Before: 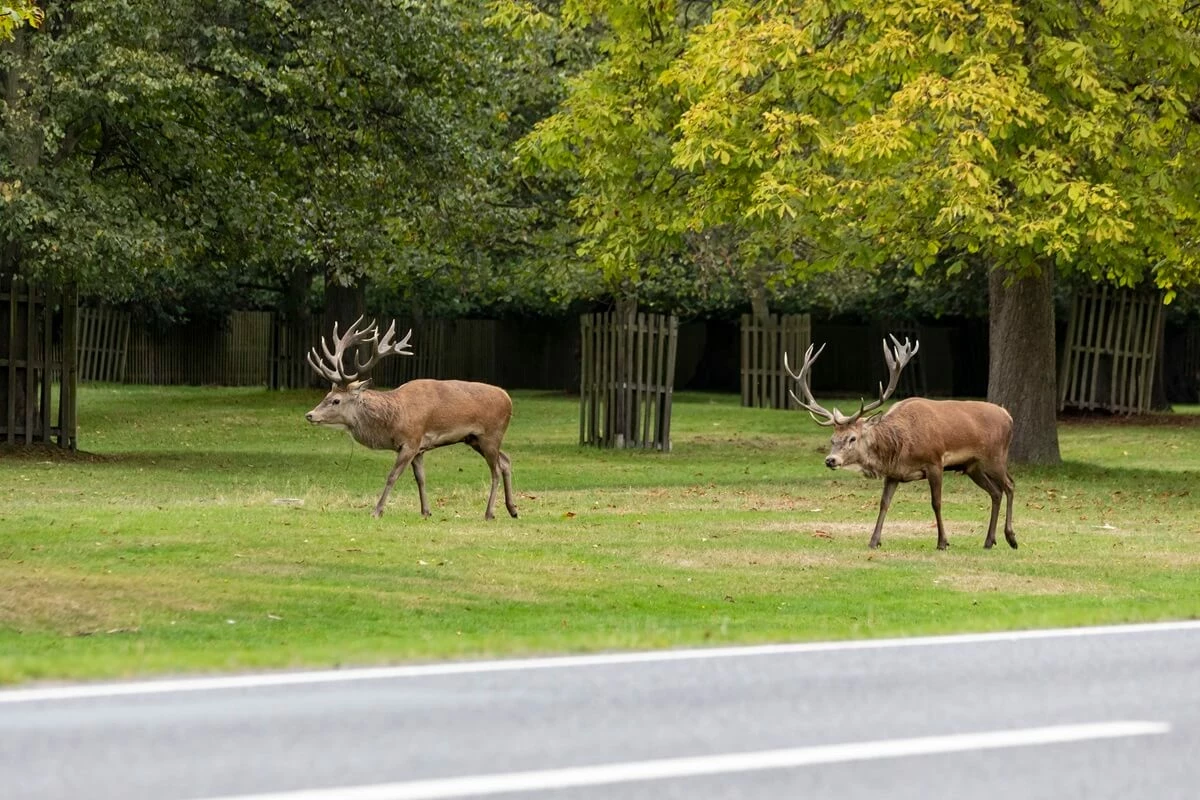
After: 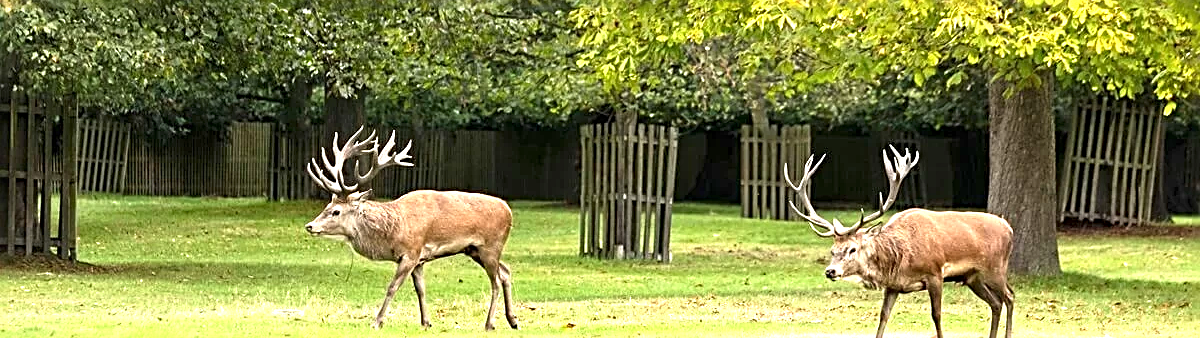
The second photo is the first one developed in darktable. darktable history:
sharpen: radius 2.815, amount 0.705
crop and rotate: top 23.668%, bottom 34.025%
exposure: black level correction 0, exposure 1.371 EV, compensate highlight preservation false
